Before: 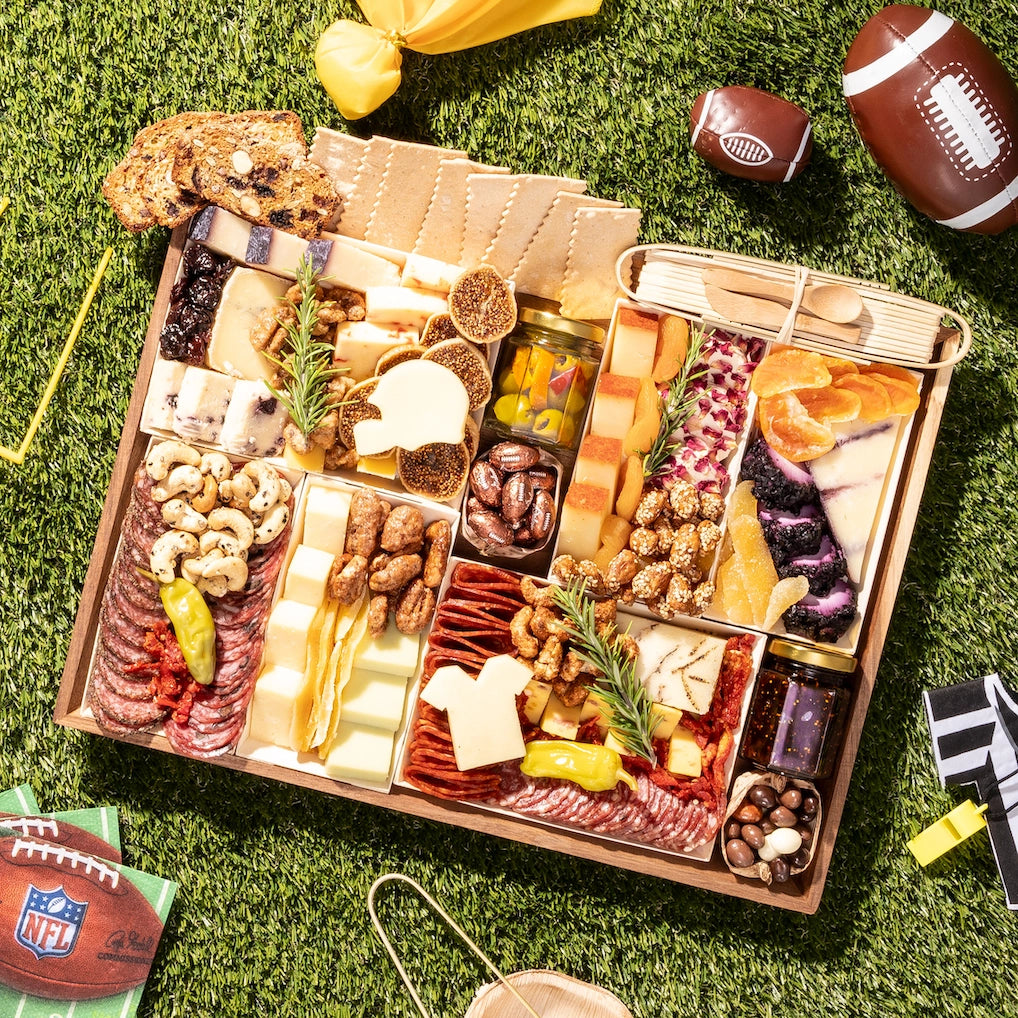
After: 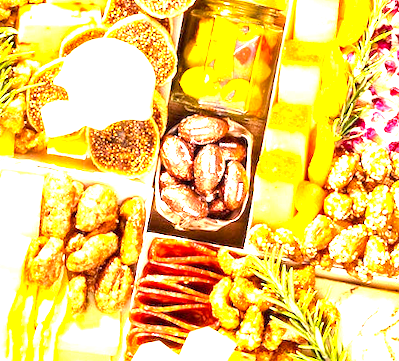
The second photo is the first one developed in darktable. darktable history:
color balance rgb: perceptual saturation grading › global saturation 20%, global vibrance 20%
rotate and perspective: rotation -3.52°, crop left 0.036, crop right 0.964, crop top 0.081, crop bottom 0.919
exposure: exposure 2.25 EV, compensate highlight preservation false
crop: left 30%, top 30%, right 30%, bottom 30%
